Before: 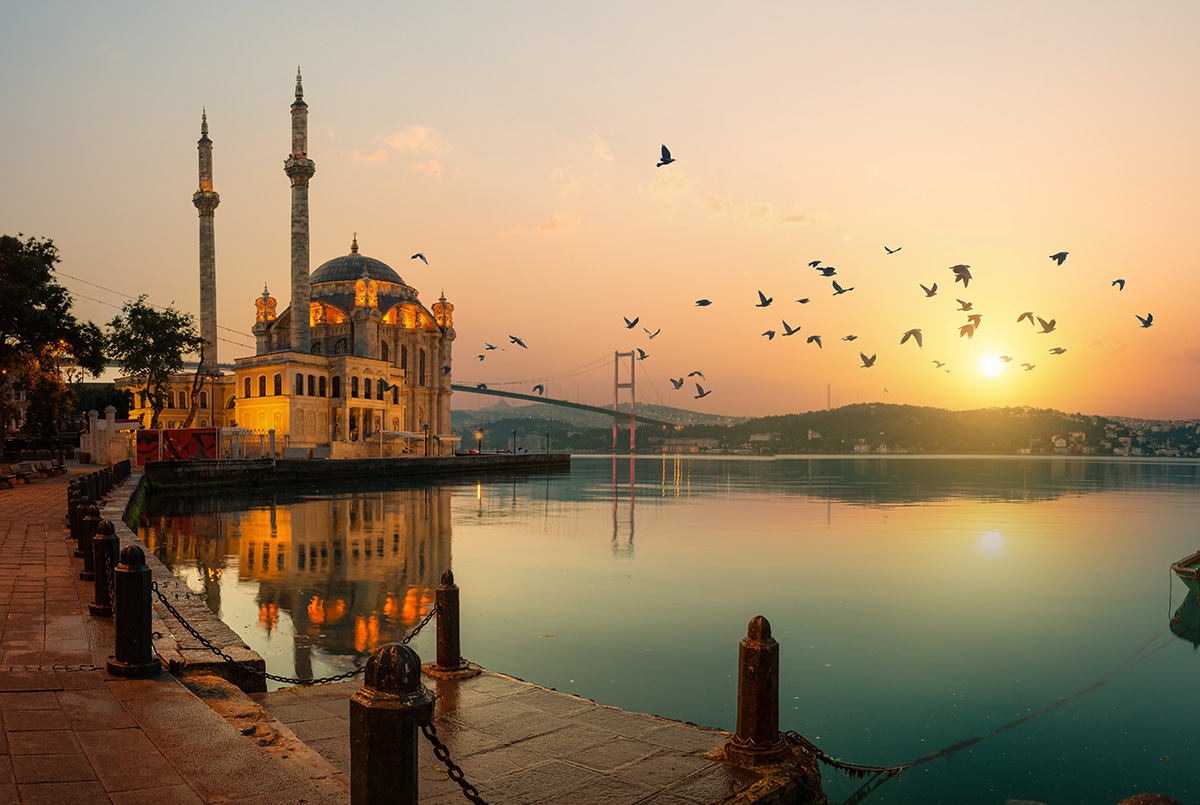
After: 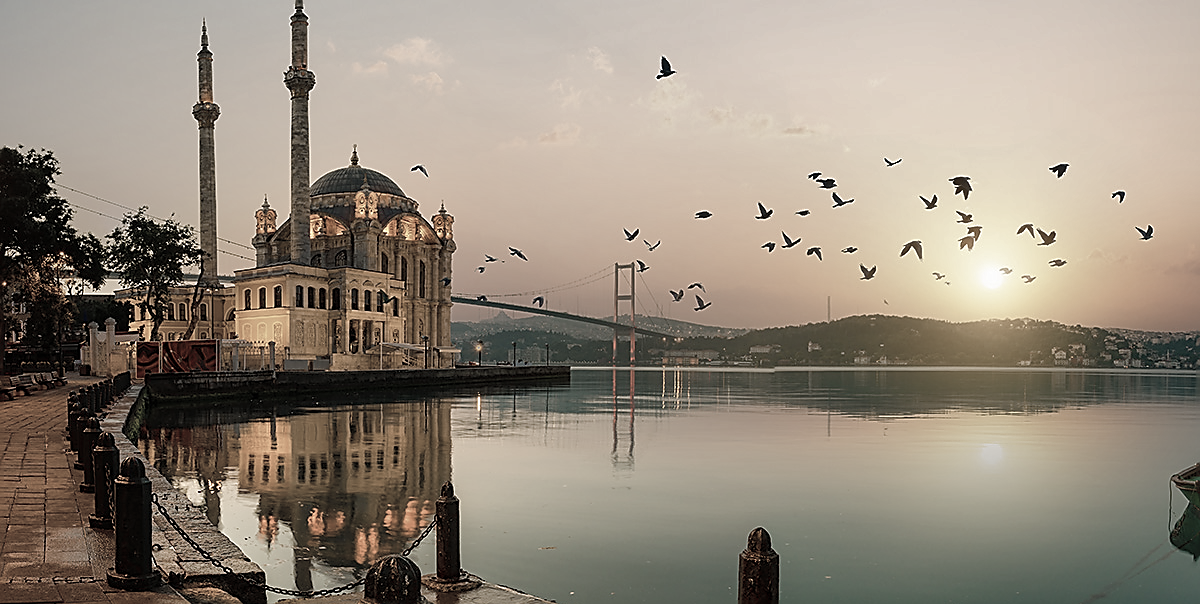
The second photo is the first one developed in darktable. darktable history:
sharpen: radius 1.424, amount 1.247, threshold 0.6
color zones: curves: ch1 [(0, 0.34) (0.143, 0.164) (0.286, 0.152) (0.429, 0.176) (0.571, 0.173) (0.714, 0.188) (0.857, 0.199) (1, 0.34)]
crop: top 11.014%, bottom 13.938%
shadows and highlights: soften with gaussian
color balance rgb: shadows lift › chroma 0.858%, shadows lift › hue 114.09°, linear chroma grading › global chroma 14.457%, perceptual saturation grading › global saturation 20%, perceptual saturation grading › highlights -25.072%, perceptual saturation grading › shadows 50.145%
contrast brightness saturation: saturation -0.053
